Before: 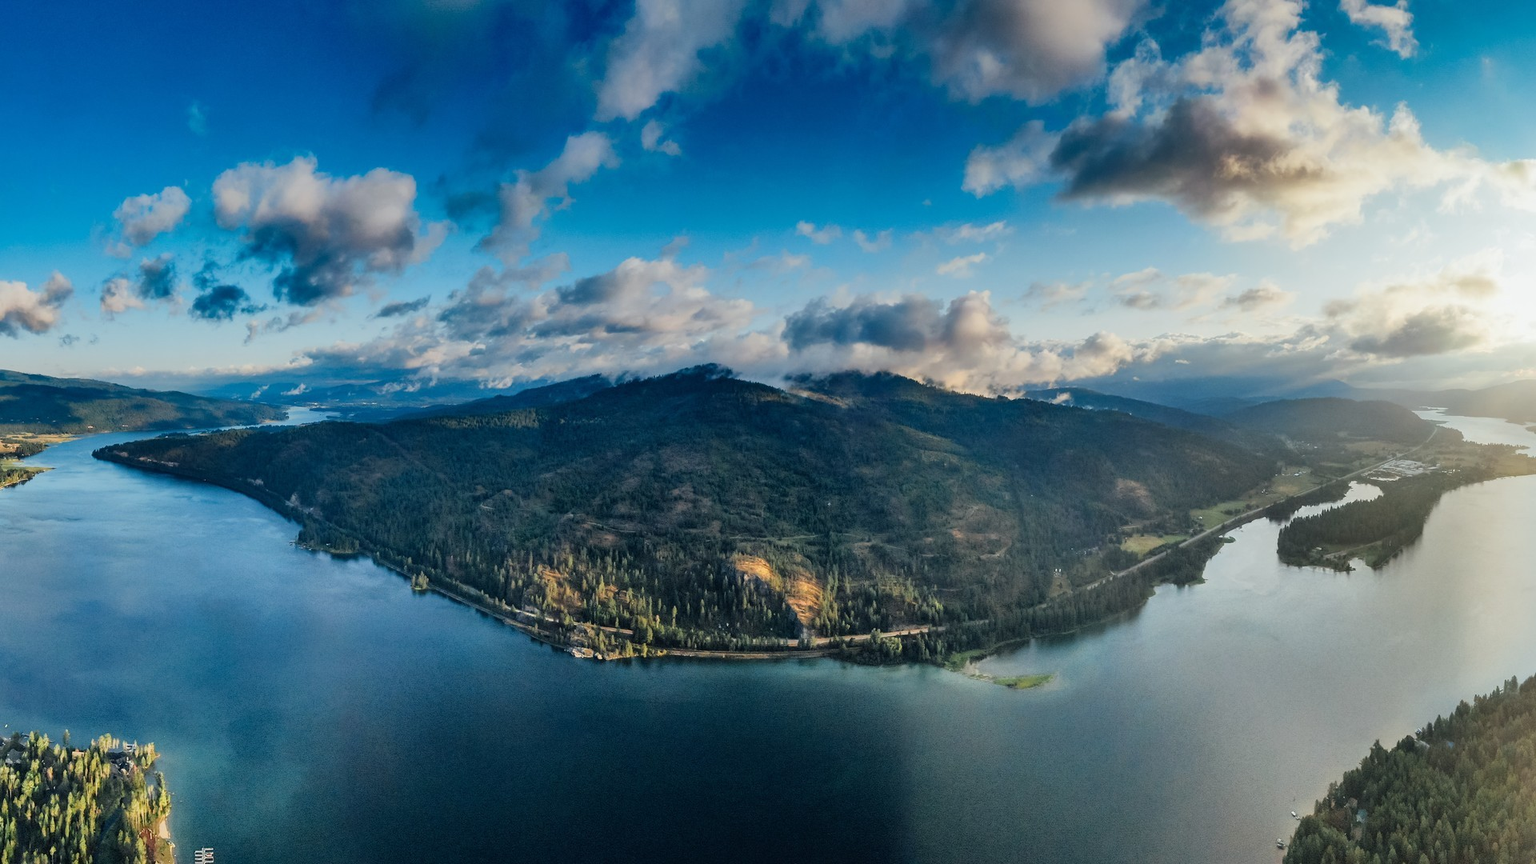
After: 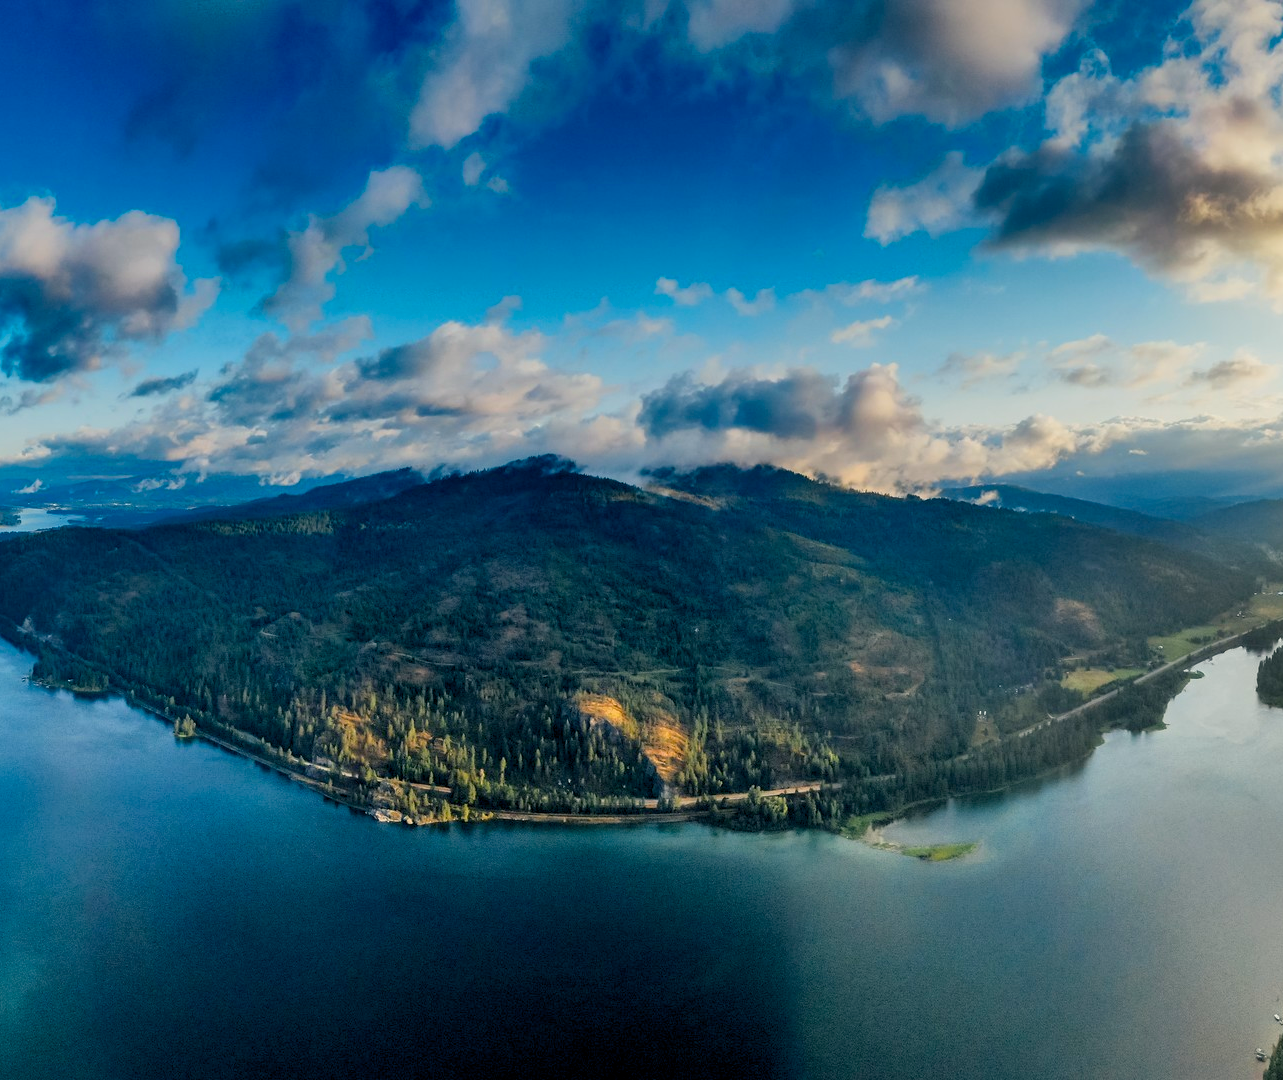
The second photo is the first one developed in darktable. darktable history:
color balance rgb: shadows lift › chroma 2%, shadows lift › hue 217.2°, power › hue 60°, highlights gain › chroma 1%, highlights gain › hue 69.6°, global offset › luminance -0.5%, perceptual saturation grading › global saturation 15%, global vibrance 15%
crop and rotate: left 17.732%, right 15.423%
